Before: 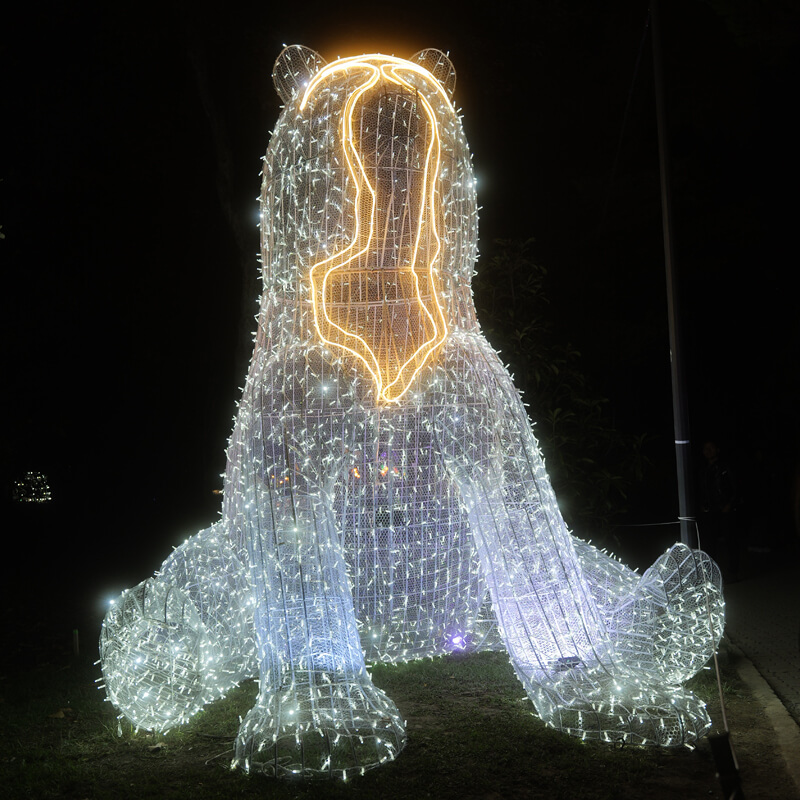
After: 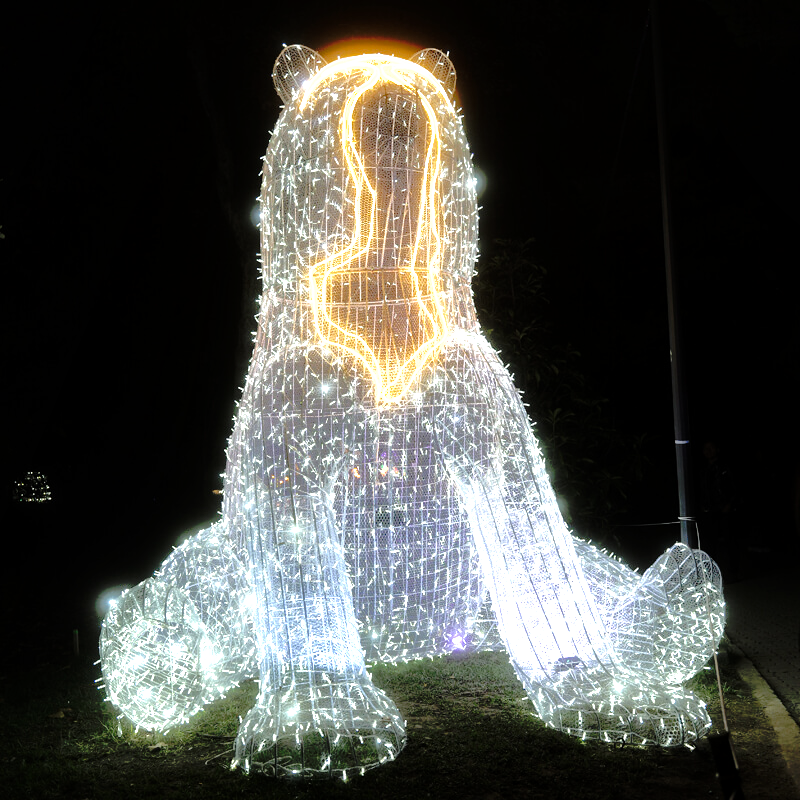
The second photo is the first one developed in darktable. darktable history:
local contrast: highlights 102%, shadows 100%, detail 120%, midtone range 0.2
tone equalizer: -8 EV -1.09 EV, -7 EV -0.989 EV, -6 EV -0.855 EV, -5 EV -0.555 EV, -3 EV 0.586 EV, -2 EV 0.872 EV, -1 EV 1 EV, +0 EV 1.08 EV
tone curve: curves: ch0 [(0, 0) (0.058, 0.039) (0.168, 0.123) (0.282, 0.327) (0.45, 0.534) (0.676, 0.751) (0.89, 0.919) (1, 1)]; ch1 [(0, 0) (0.094, 0.081) (0.285, 0.299) (0.385, 0.403) (0.447, 0.455) (0.495, 0.496) (0.544, 0.552) (0.589, 0.612) (0.722, 0.728) (1, 1)]; ch2 [(0, 0) (0.257, 0.217) (0.43, 0.421) (0.498, 0.507) (0.531, 0.544) (0.56, 0.579) (0.625, 0.66) (1, 1)], preserve colors none
shadows and highlights: highlights -59.78
